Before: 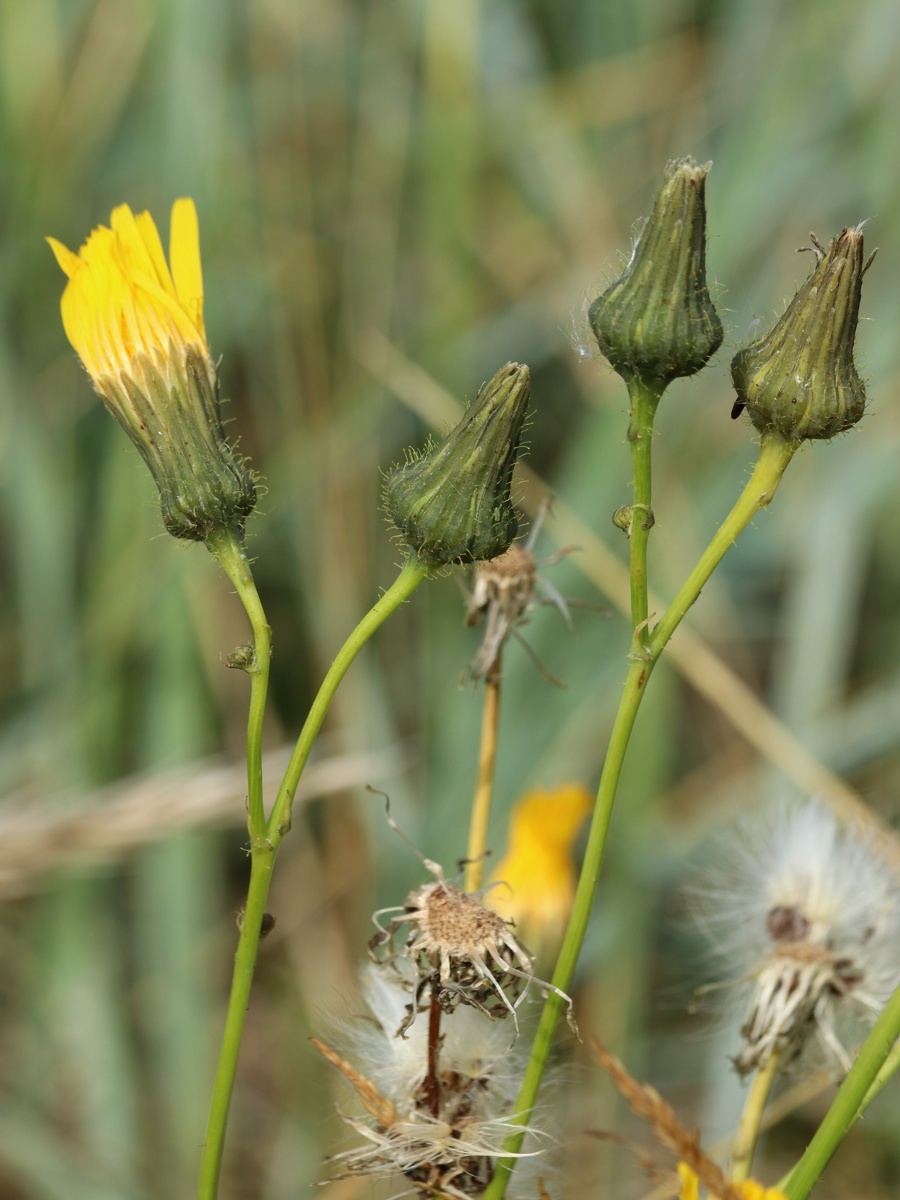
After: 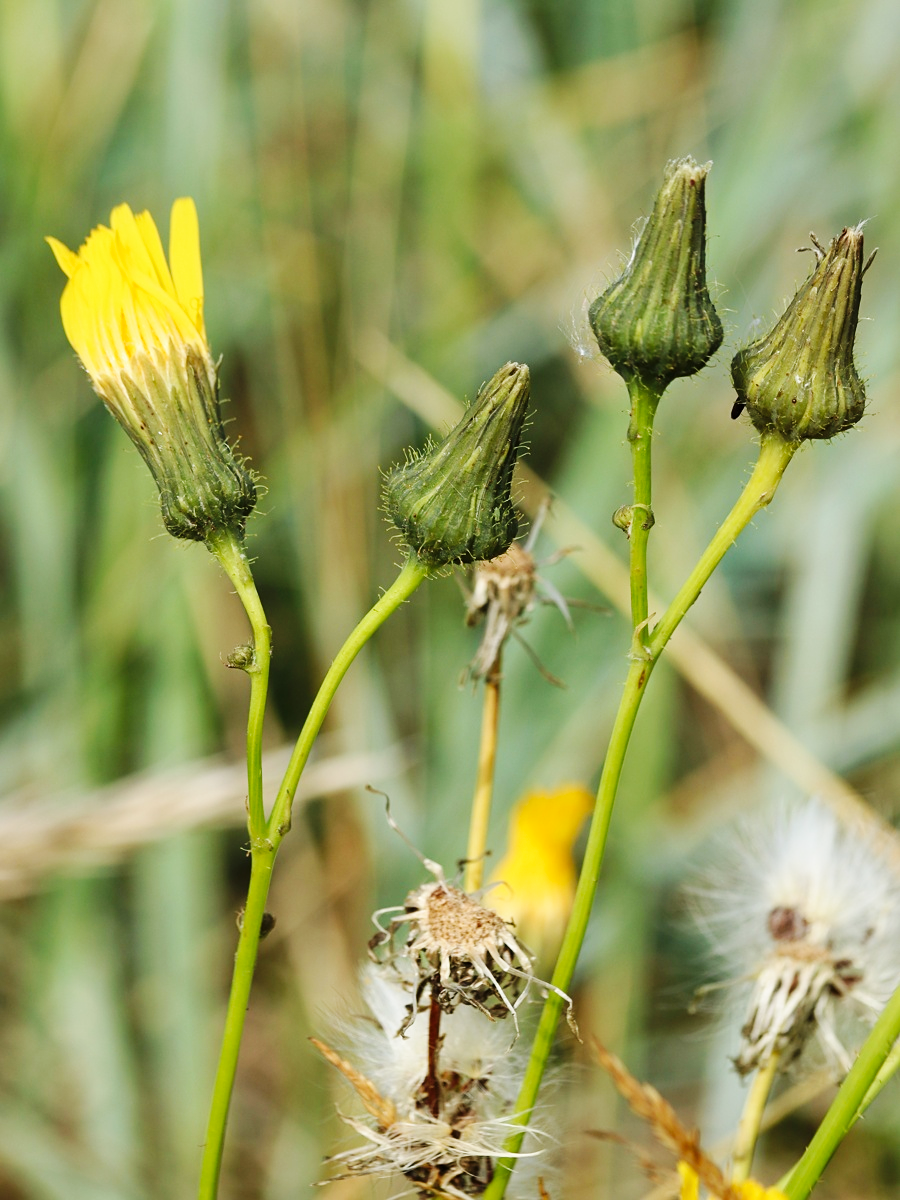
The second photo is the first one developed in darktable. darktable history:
base curve: curves: ch0 [(0, 0) (0.032, 0.025) (0.121, 0.166) (0.206, 0.329) (0.605, 0.79) (1, 1)], preserve colors none
sharpen: amount 0.205
